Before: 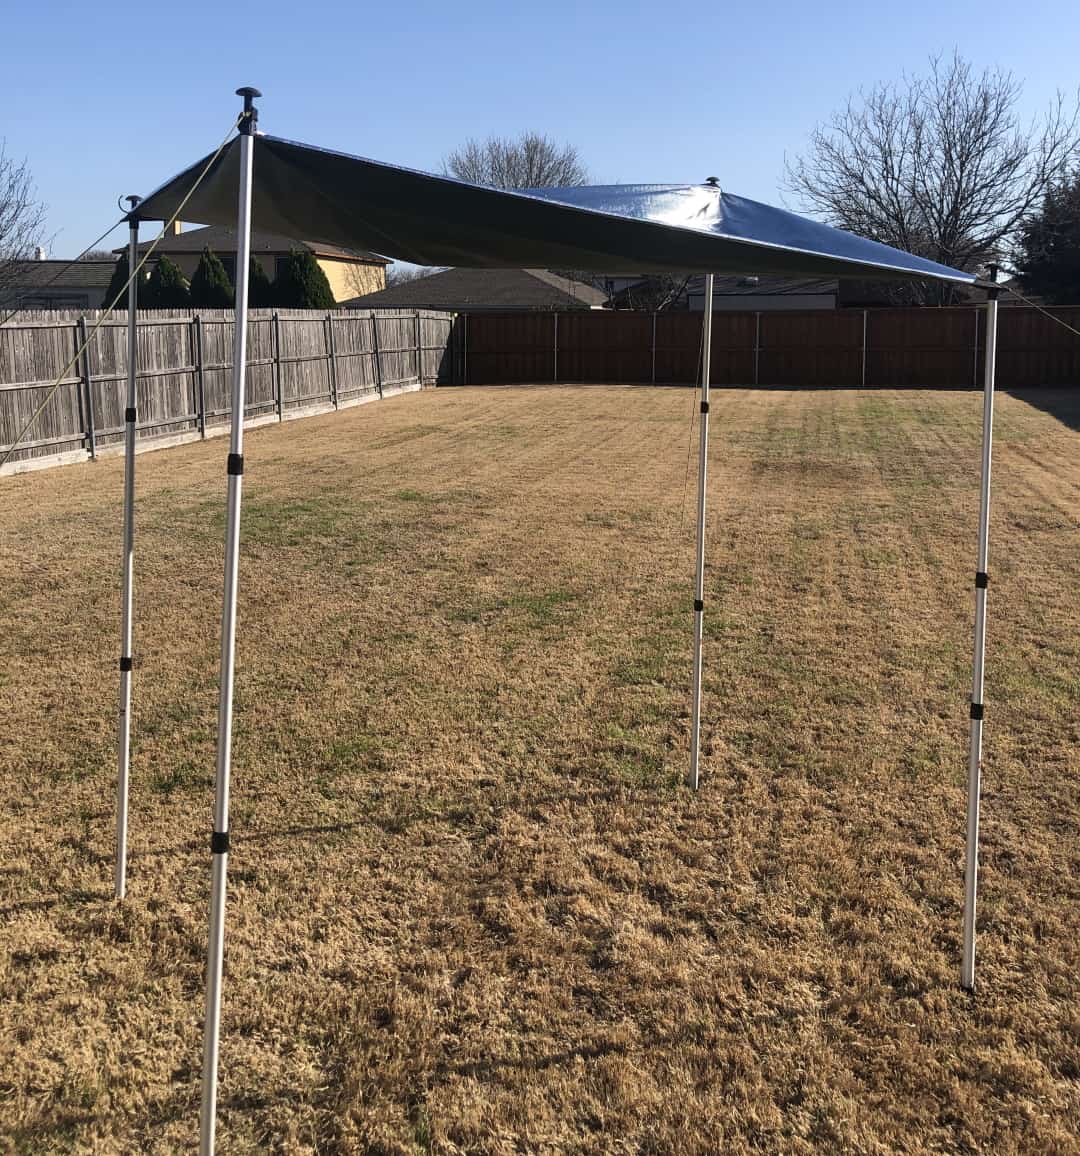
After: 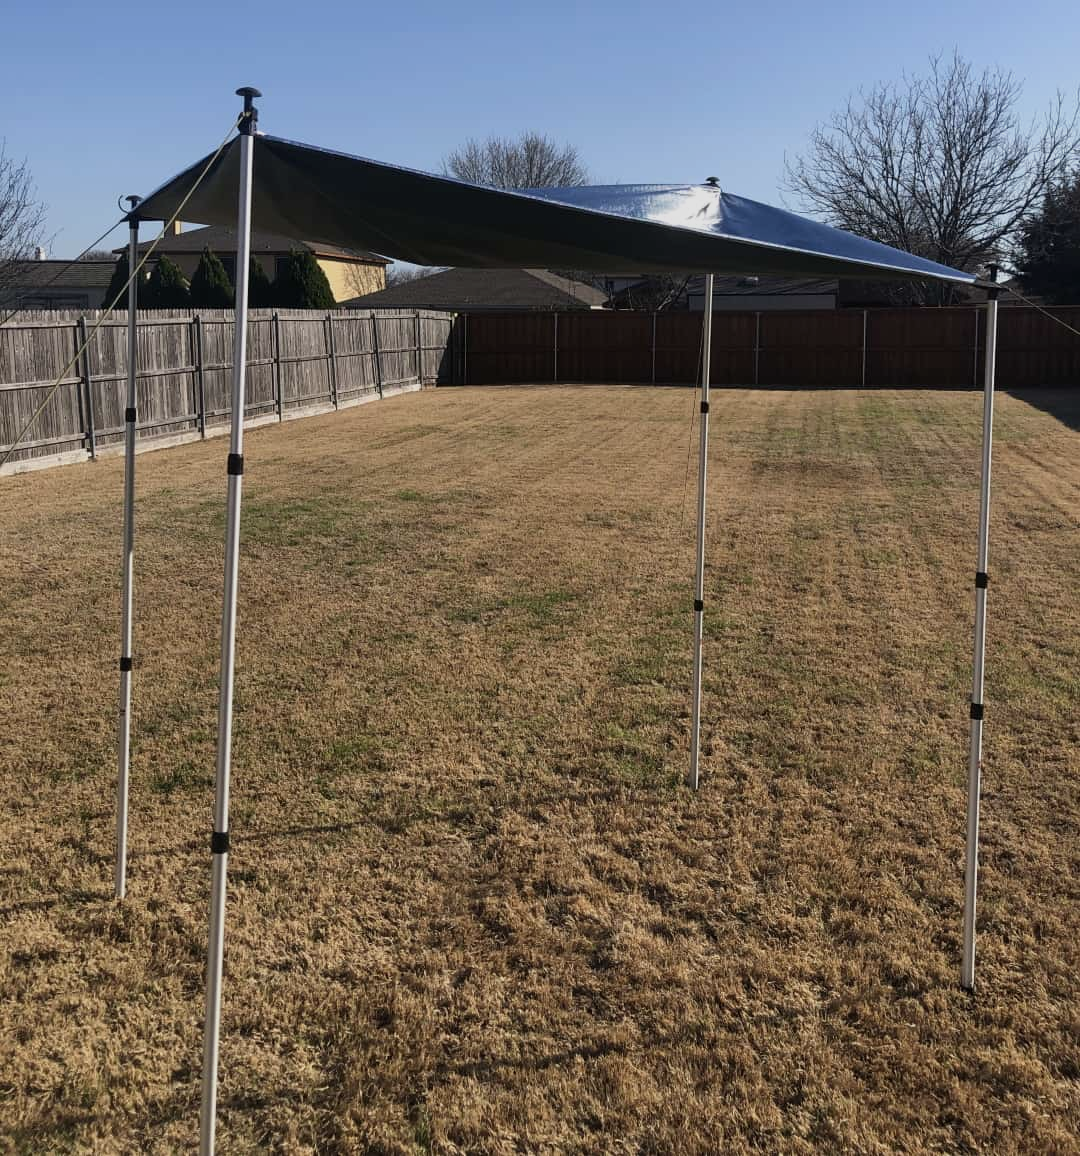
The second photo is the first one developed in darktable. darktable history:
exposure: exposure -0.407 EV, compensate exposure bias true, compensate highlight preservation false
